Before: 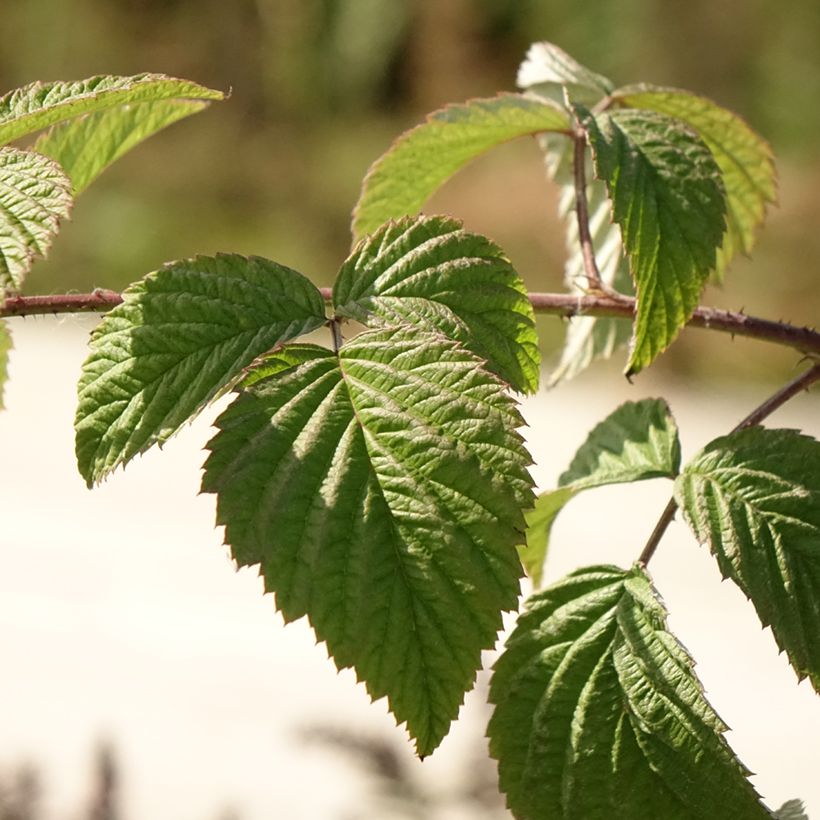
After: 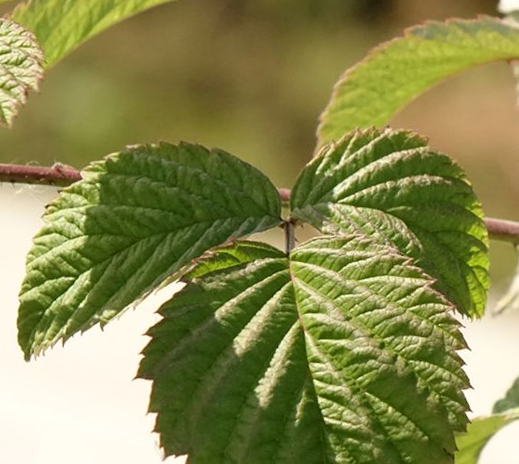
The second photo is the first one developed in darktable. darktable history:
crop and rotate: angle -6.68°, left 2.228%, top 6.712%, right 27.459%, bottom 30.422%
